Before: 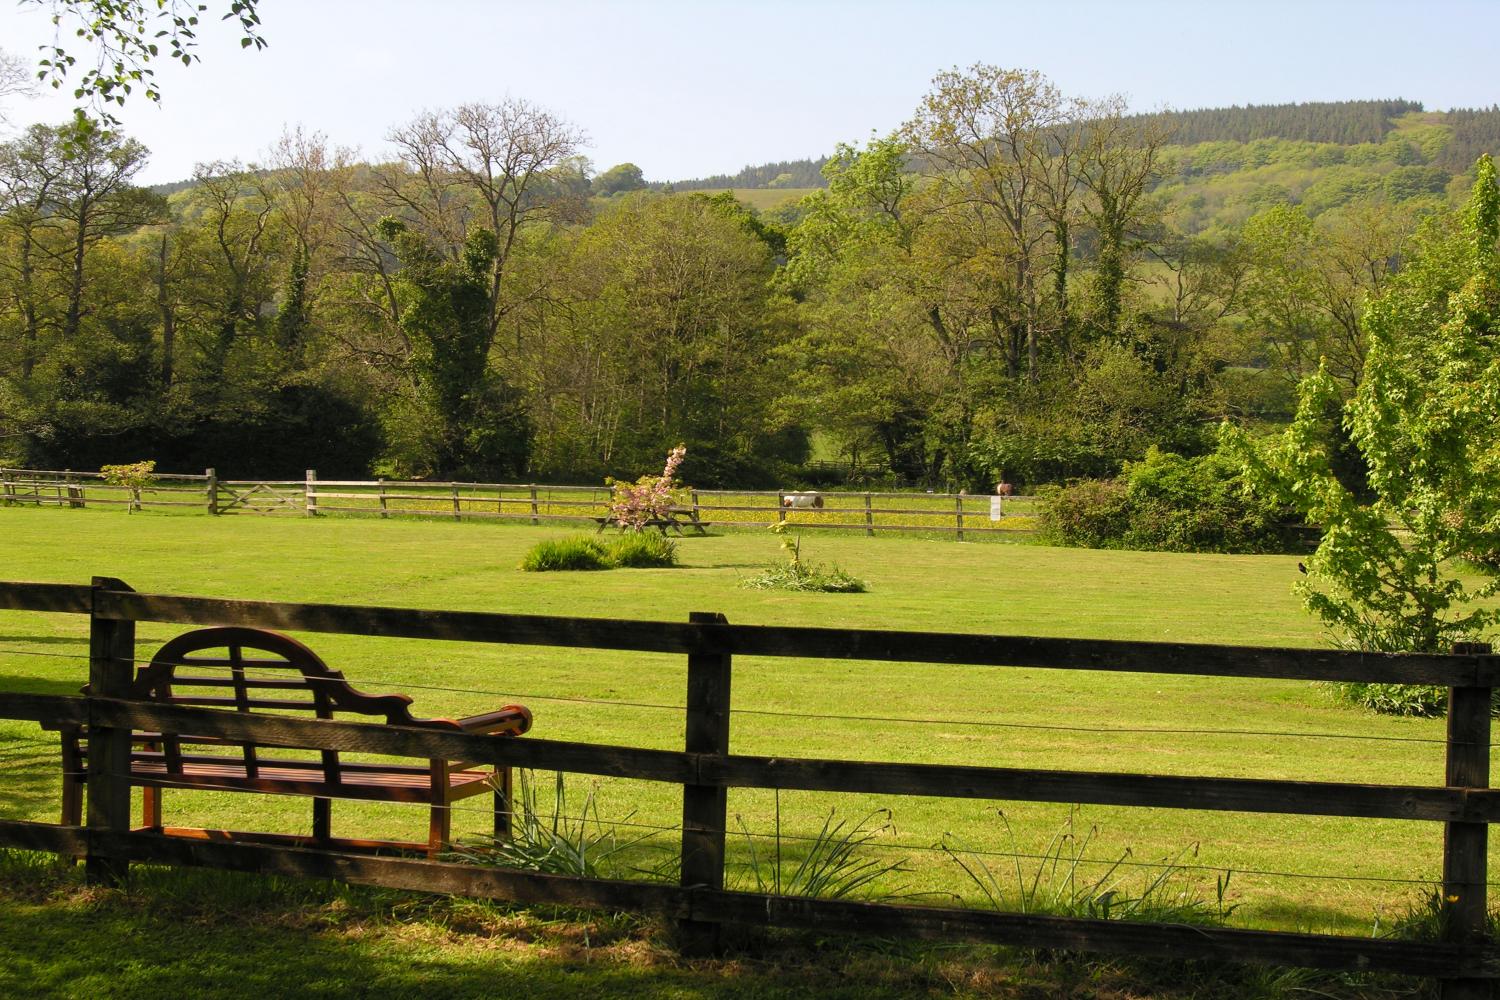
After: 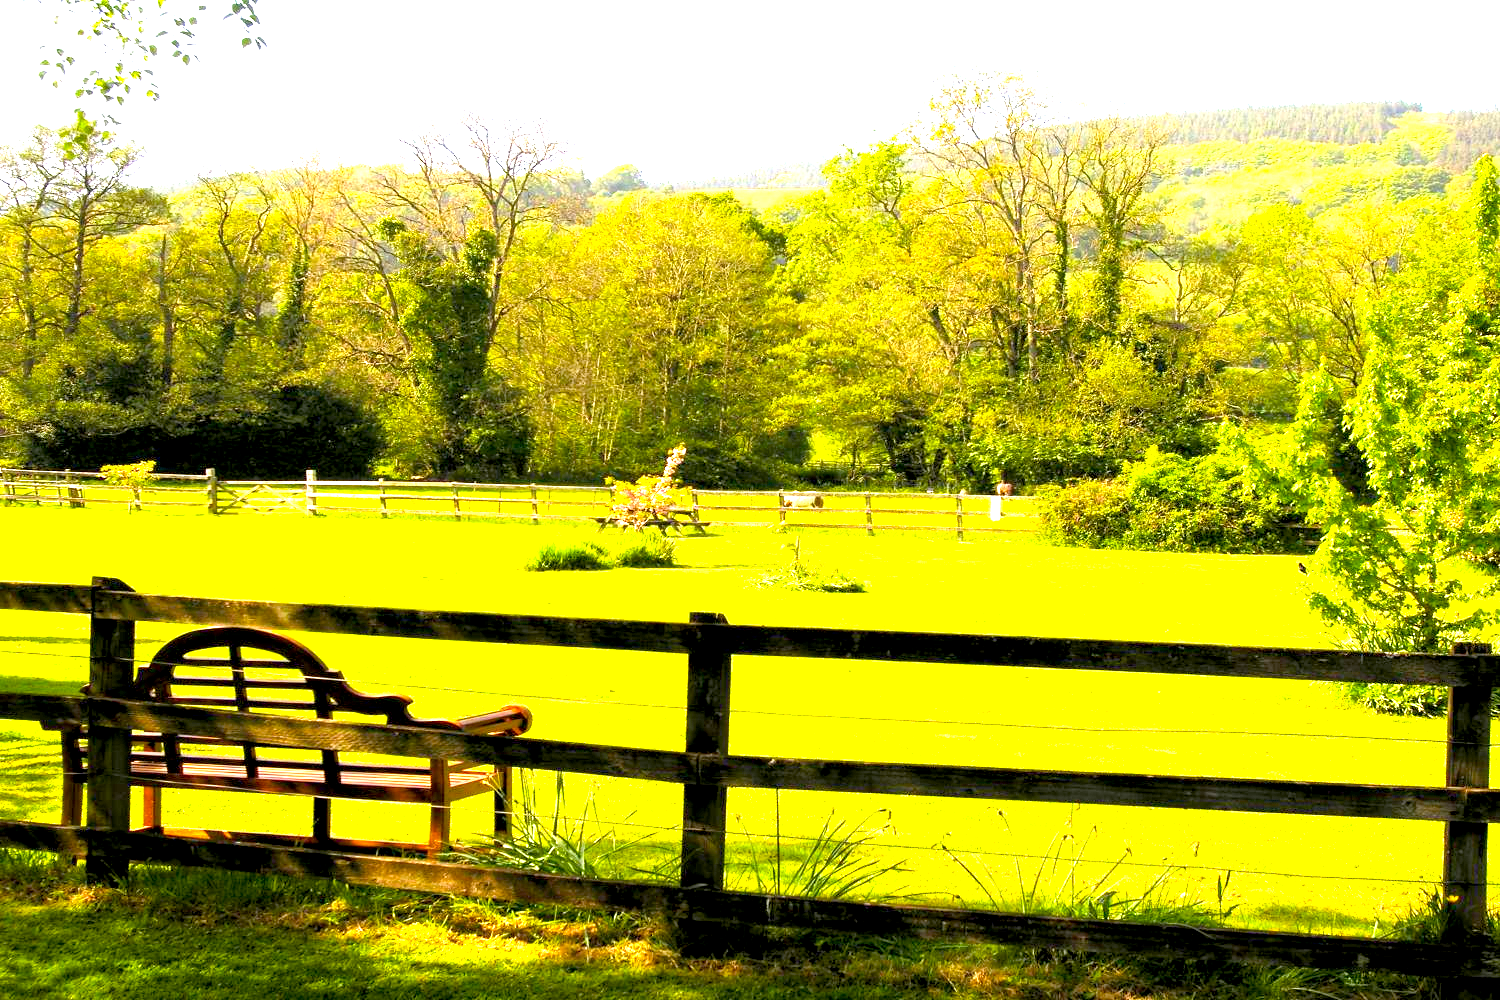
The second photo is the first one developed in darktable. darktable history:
color balance rgb: perceptual saturation grading › global saturation 20%, global vibrance 20%
exposure: black level correction 0.005, exposure 2.084 EV, compensate highlight preservation false
